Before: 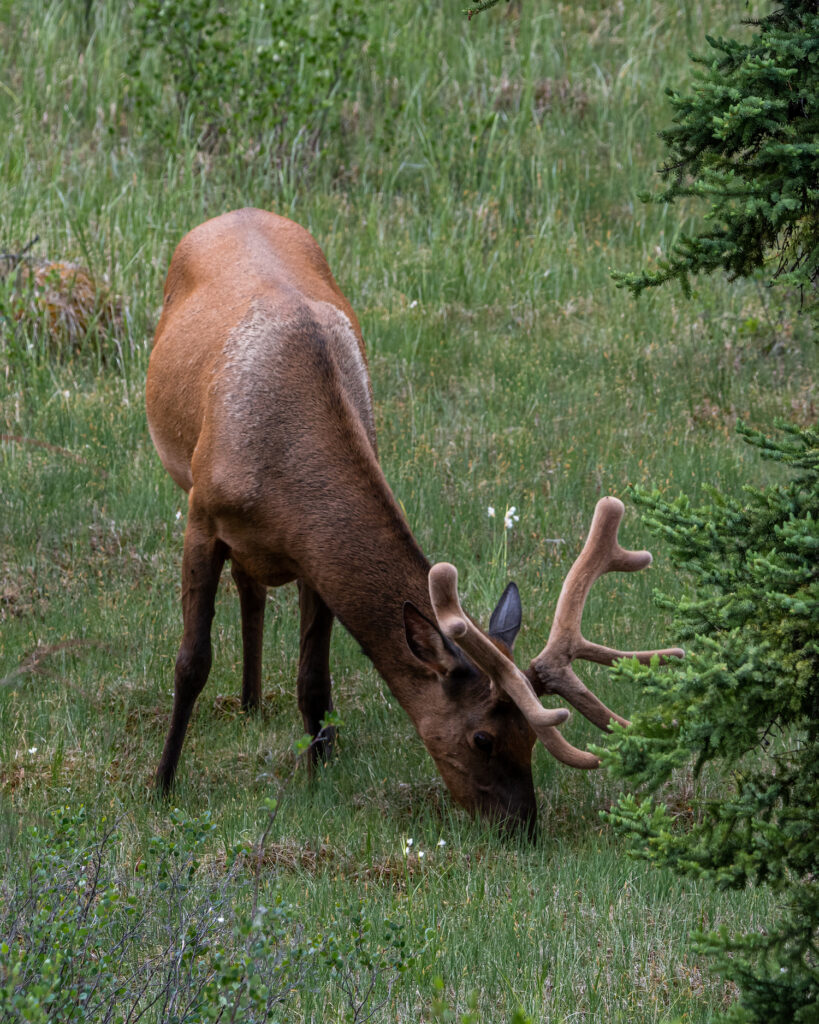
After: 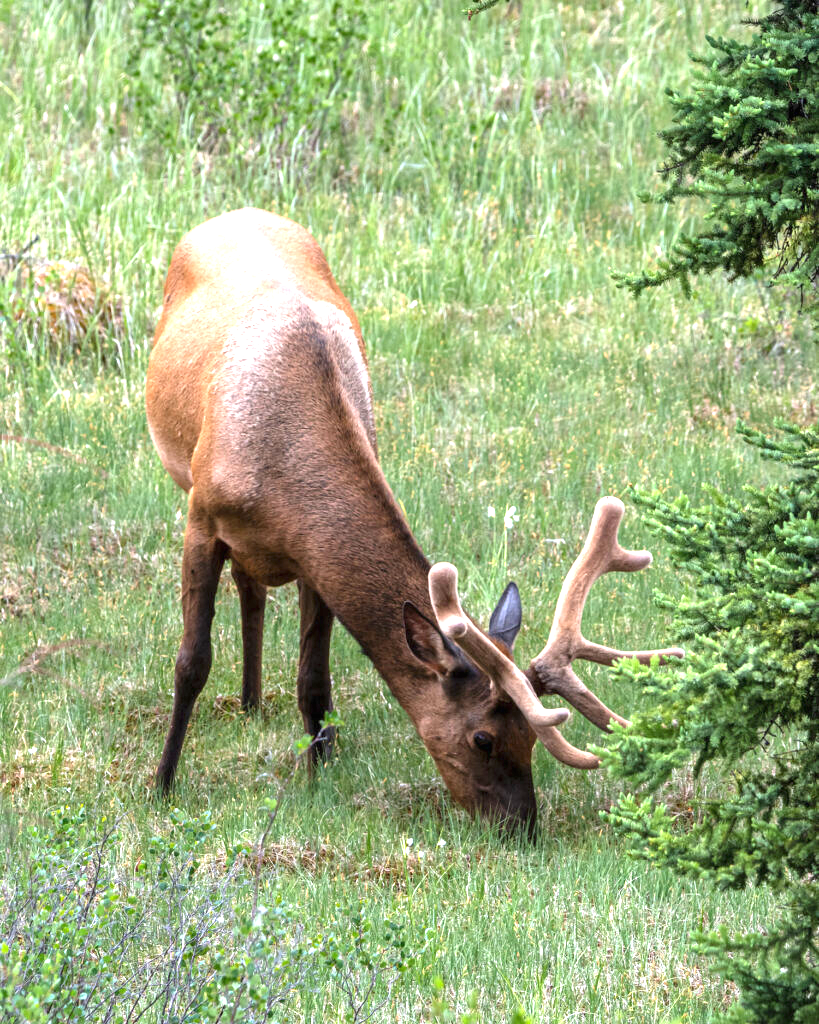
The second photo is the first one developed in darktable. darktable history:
exposure: black level correction 0, exposure 1.739 EV, compensate highlight preservation false
